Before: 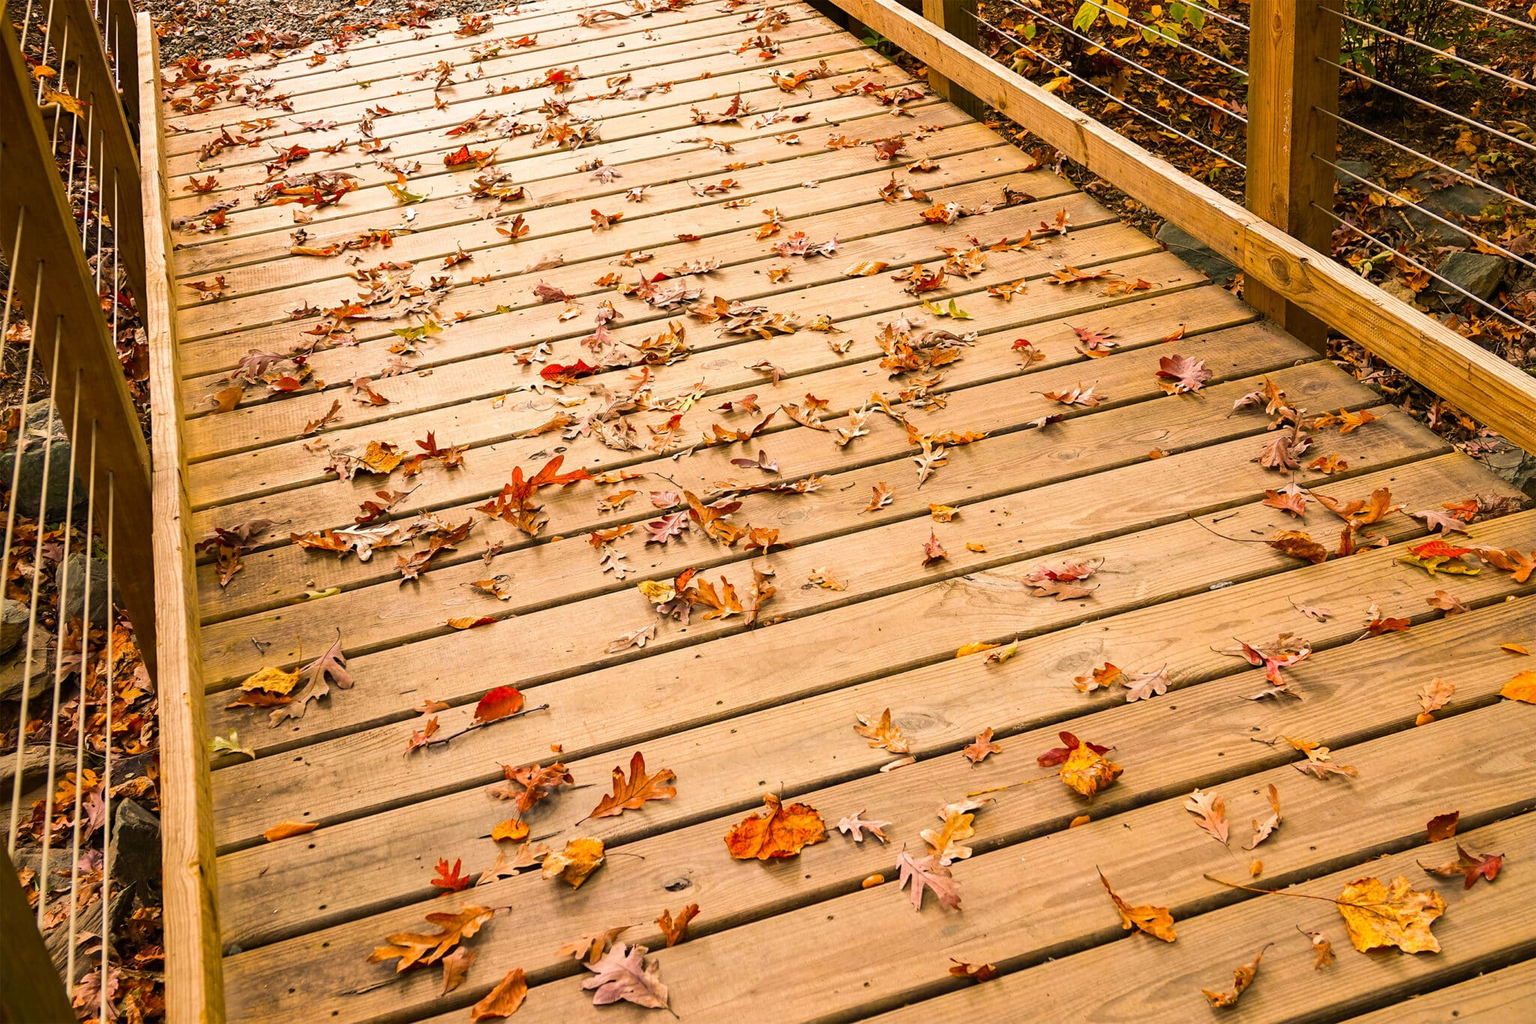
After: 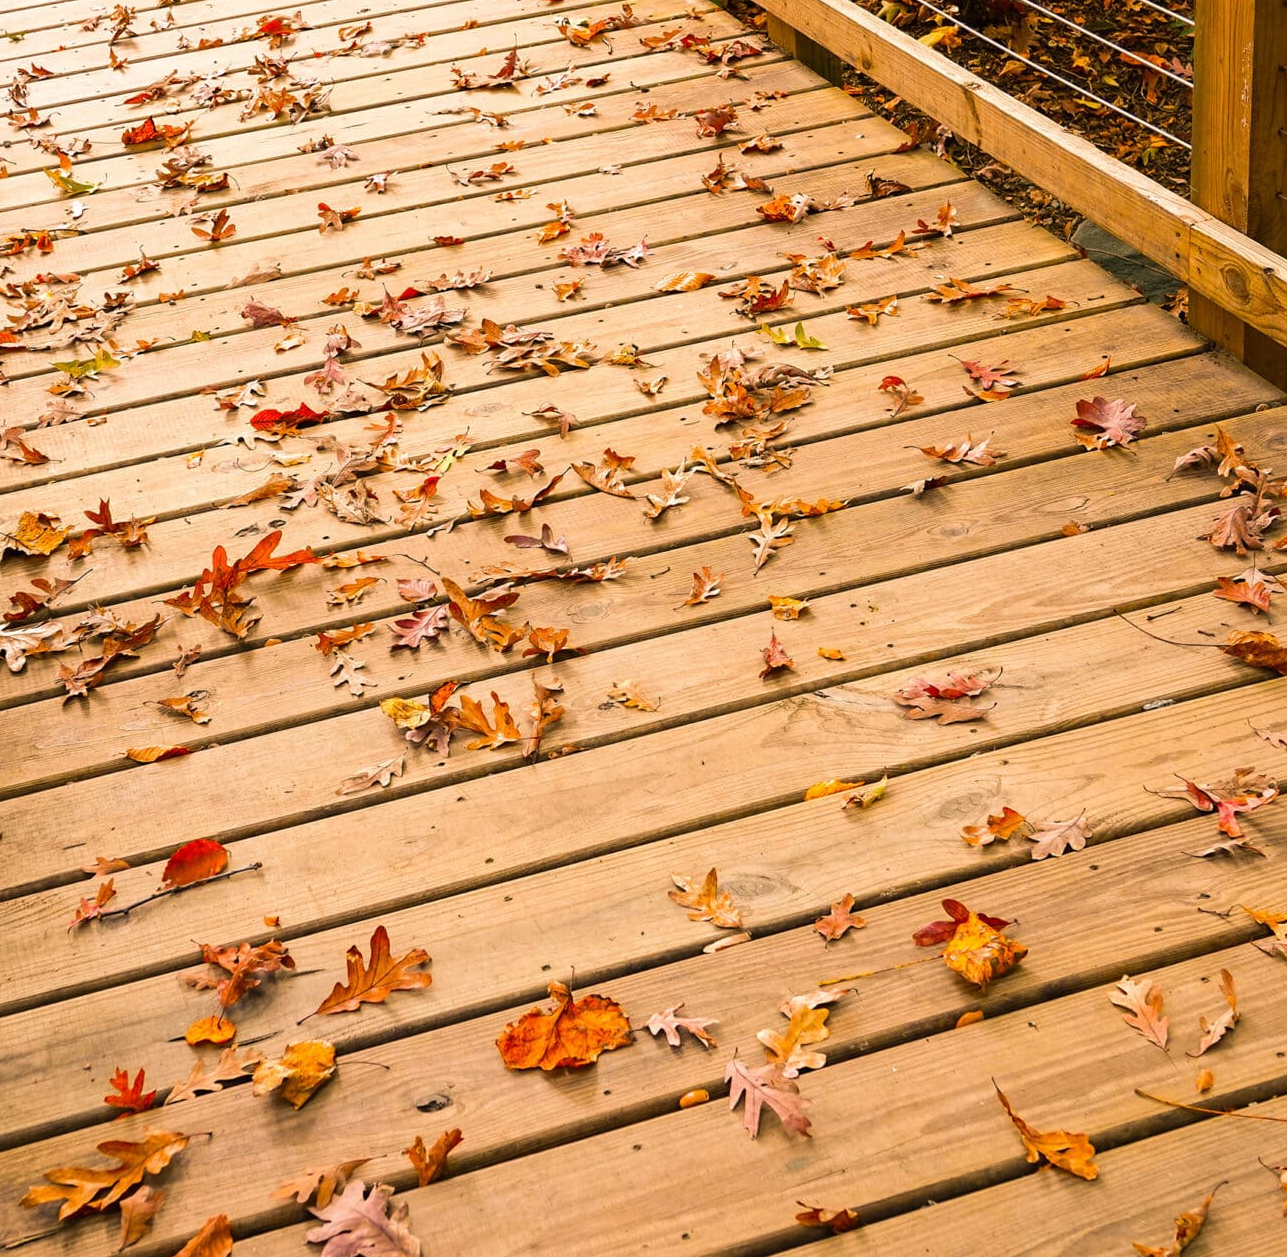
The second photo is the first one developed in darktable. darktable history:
crop and rotate: left 22.965%, top 5.624%, right 14.173%, bottom 2.27%
